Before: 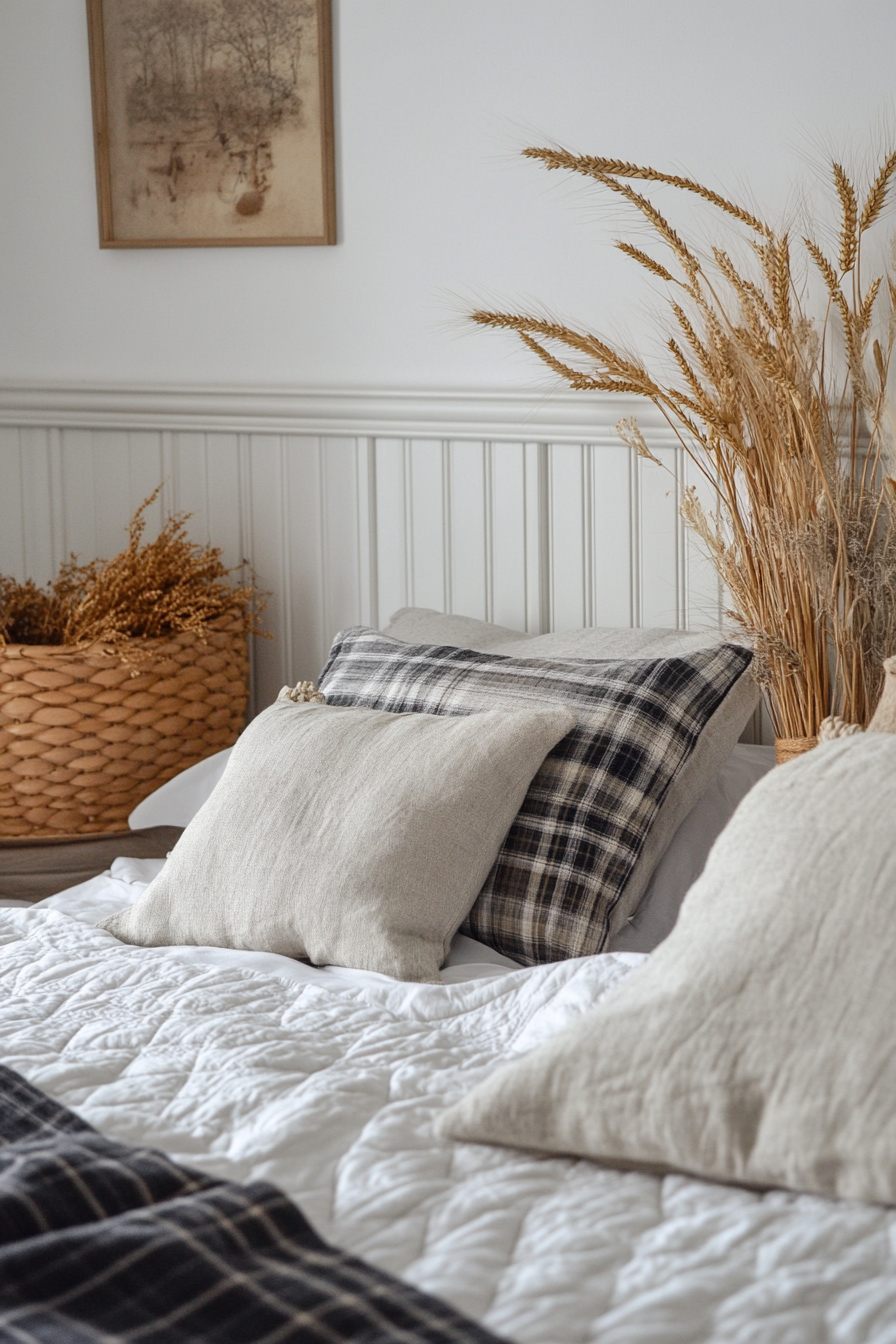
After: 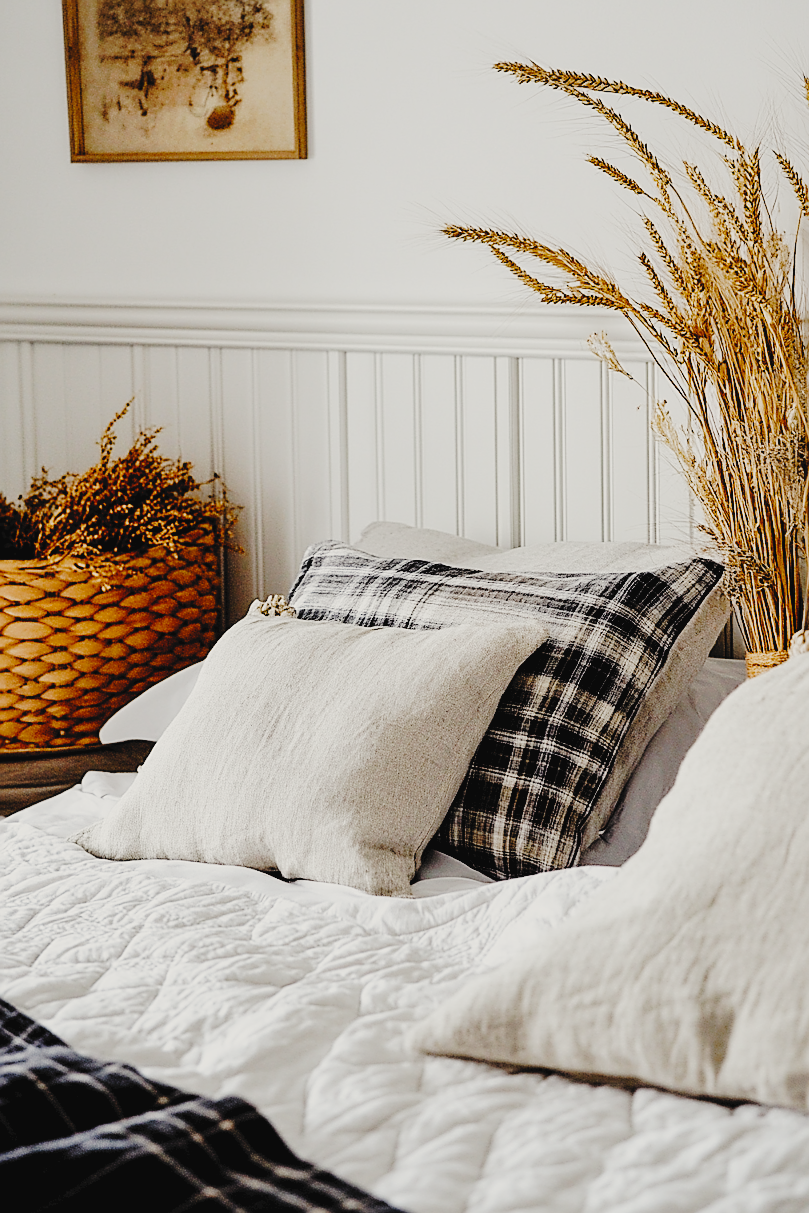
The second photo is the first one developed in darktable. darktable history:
tone curve: curves: ch0 [(0, 0) (0.003, 0.049) (0.011, 0.052) (0.025, 0.057) (0.044, 0.069) (0.069, 0.076) (0.1, 0.09) (0.136, 0.111) (0.177, 0.15) (0.224, 0.197) (0.277, 0.267) (0.335, 0.366) (0.399, 0.477) (0.468, 0.561) (0.543, 0.651) (0.623, 0.733) (0.709, 0.804) (0.801, 0.869) (0.898, 0.924) (1, 1)], preserve colors none
sharpen: radius 1.4, amount 1.25, threshold 0.7
crop: left 3.305%, top 6.436%, right 6.389%, bottom 3.258%
filmic rgb: black relative exposure -2.85 EV, white relative exposure 4.56 EV, hardness 1.77, contrast 1.25, preserve chrominance no, color science v5 (2021)
color correction: highlights b* 3
